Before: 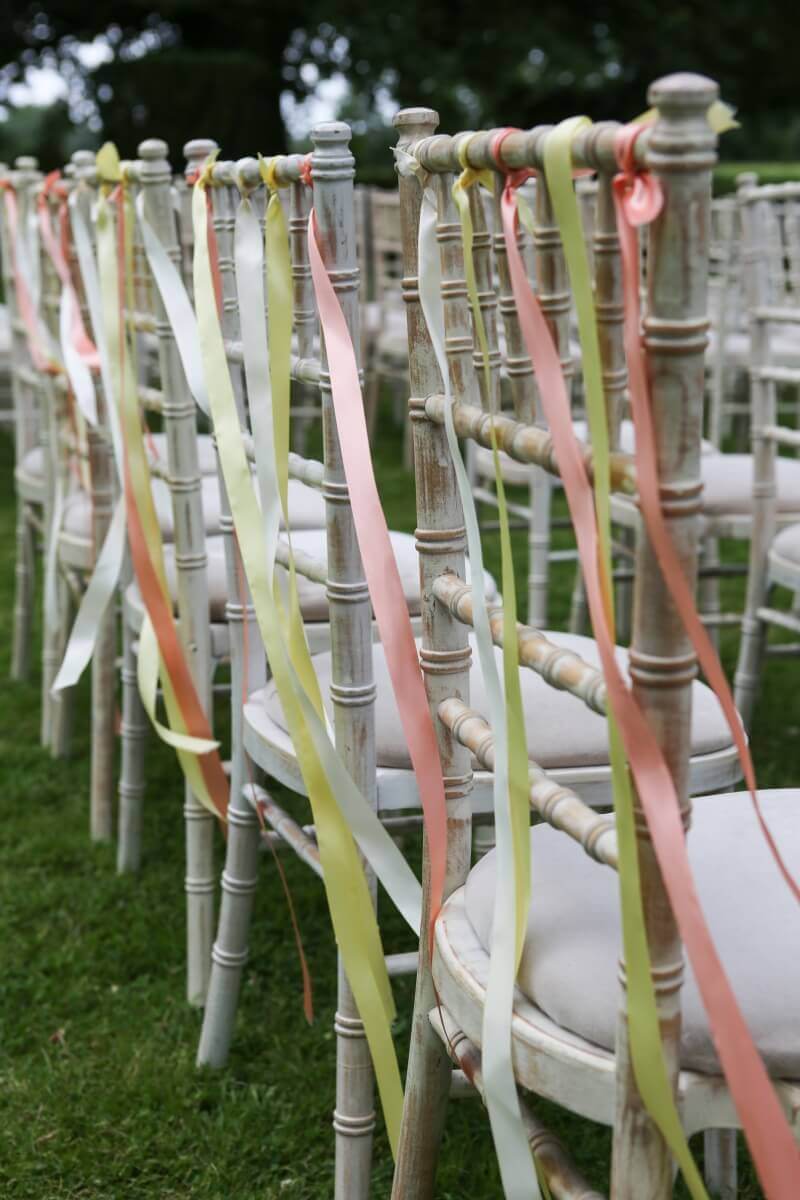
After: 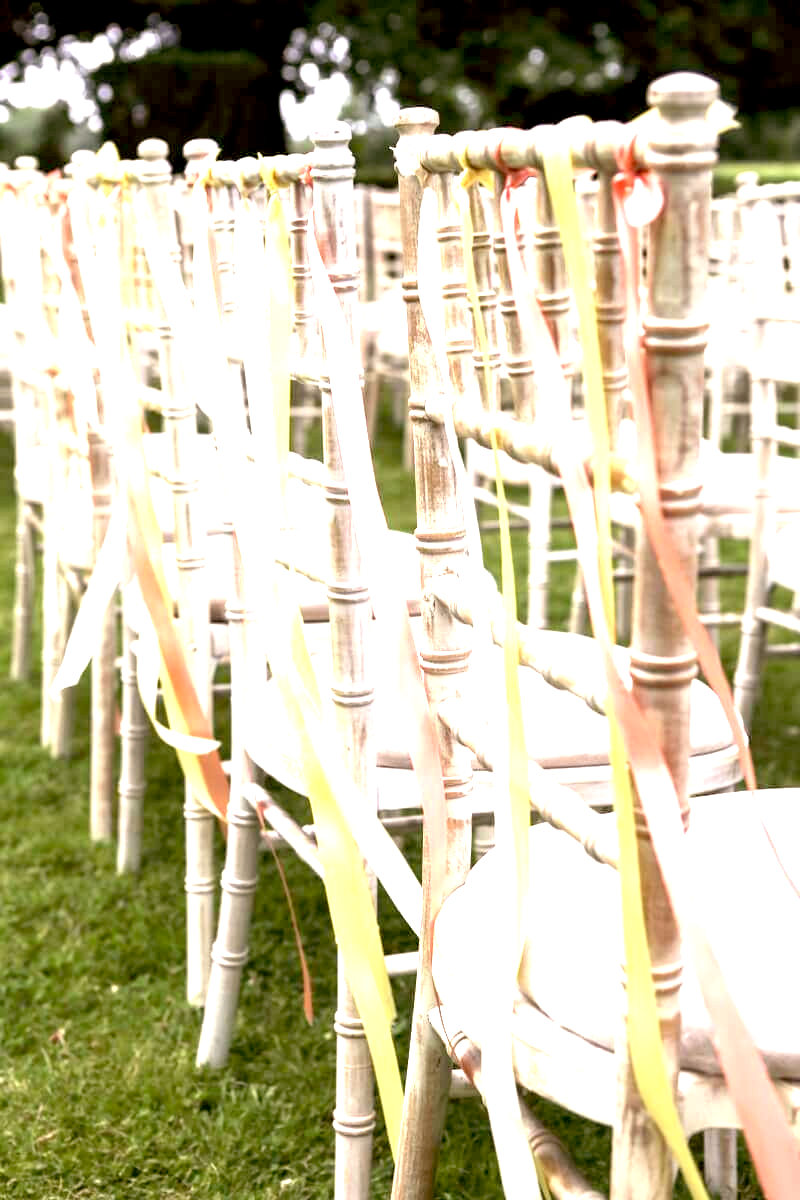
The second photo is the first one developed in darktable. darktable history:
color correction: highlights a* 10.21, highlights b* 9.79, shadows a* 8.61, shadows b* 7.88, saturation 0.8
exposure: black level correction 0.005, exposure 2.084 EV, compensate highlight preservation false
